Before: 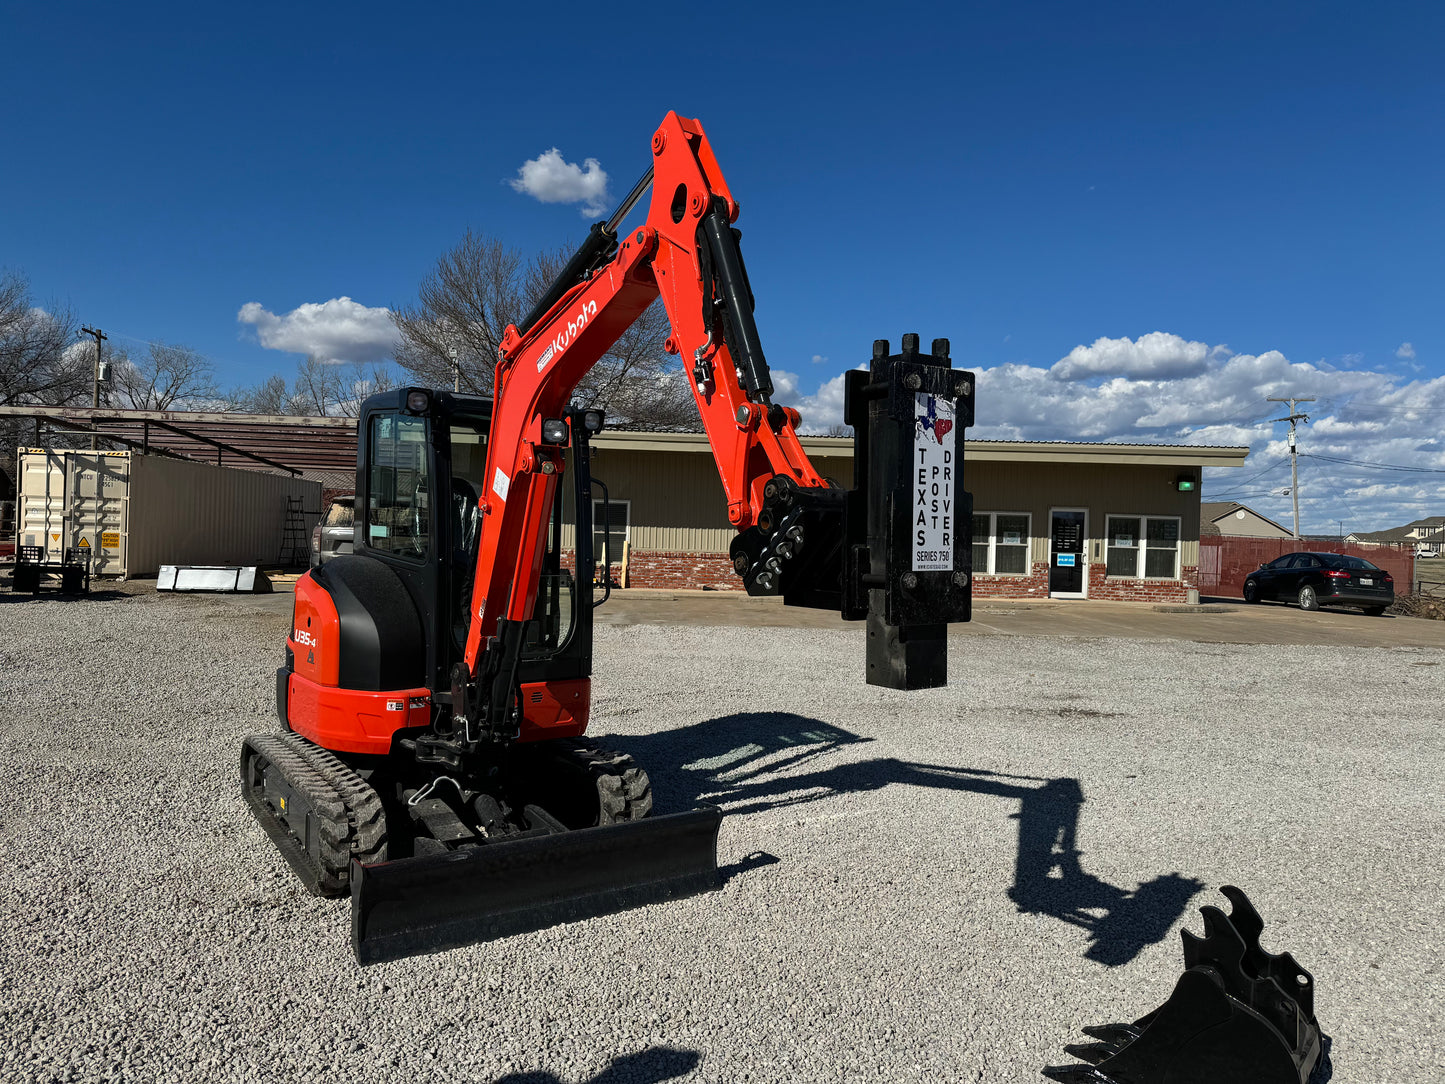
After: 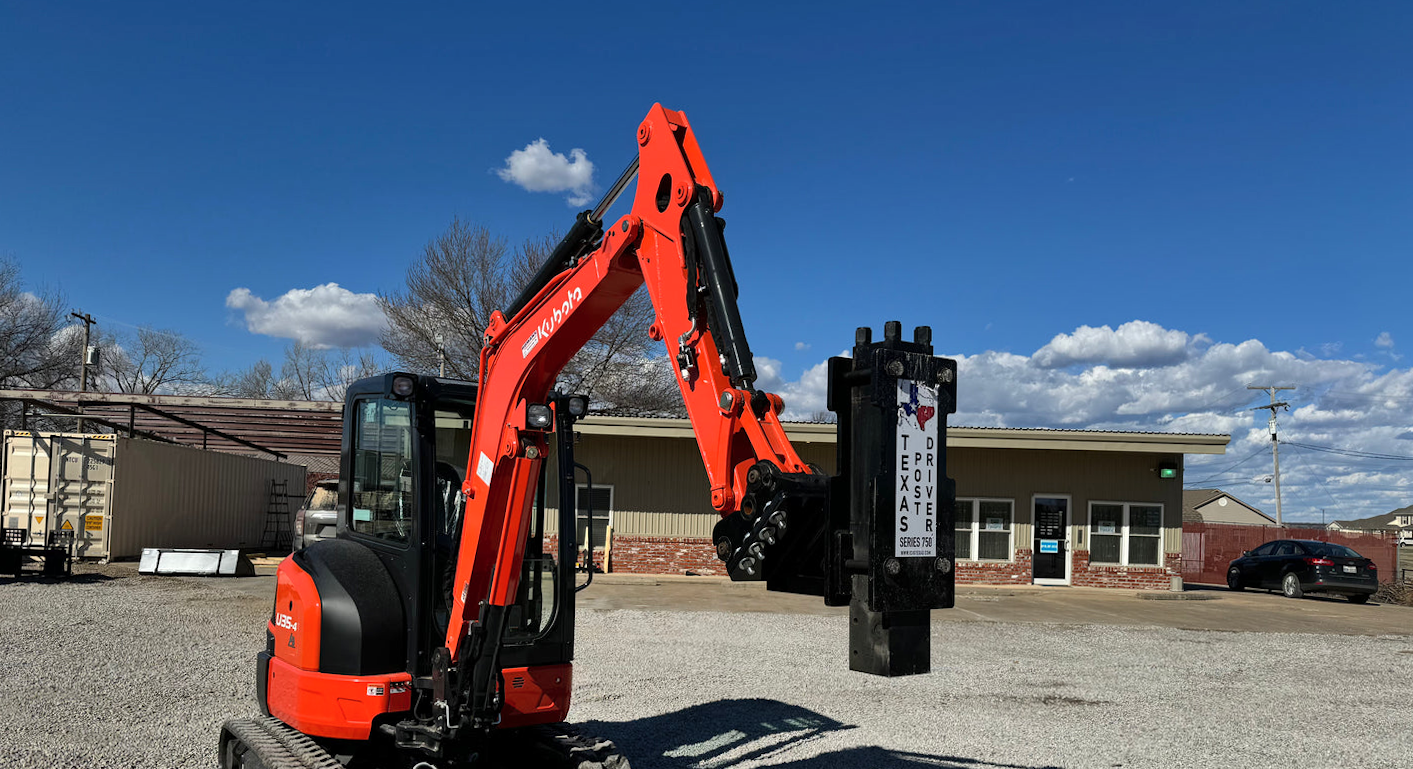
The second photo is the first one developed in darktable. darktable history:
crop: bottom 28.576%
shadows and highlights: radius 133.83, soften with gaussian
rotate and perspective: rotation 0.226°, lens shift (vertical) -0.042, crop left 0.023, crop right 0.982, crop top 0.006, crop bottom 0.994
